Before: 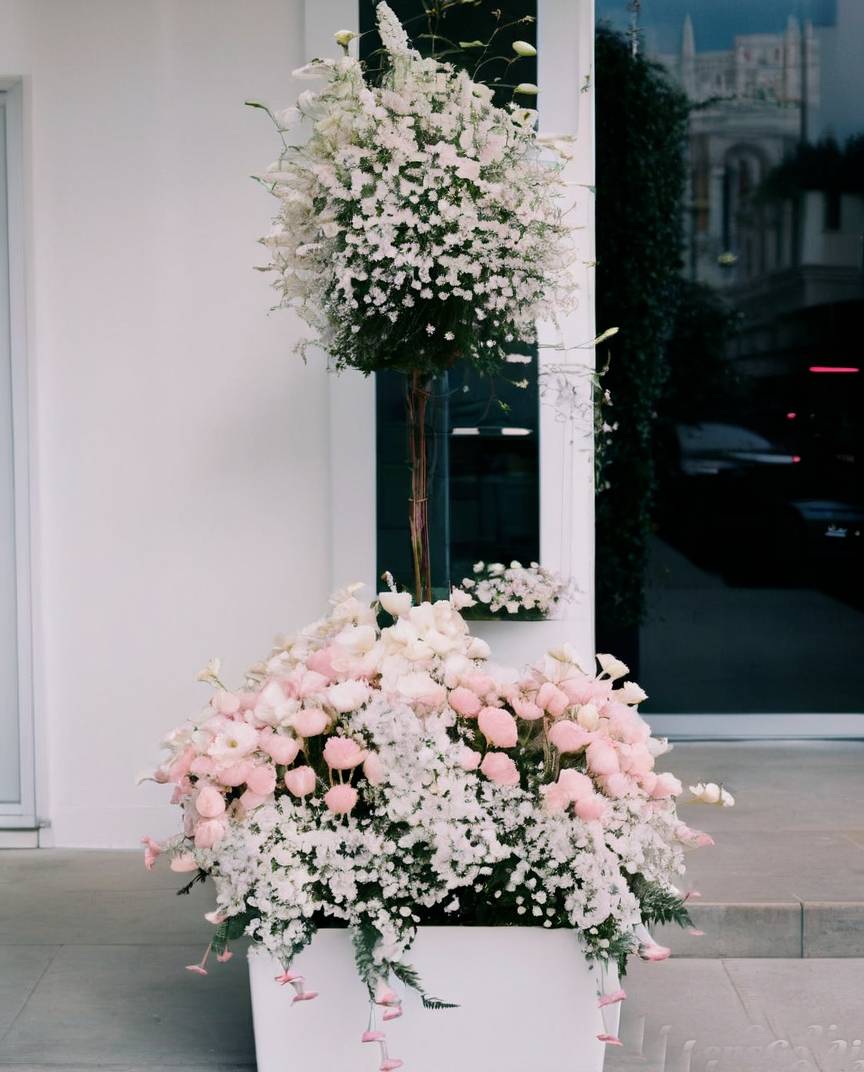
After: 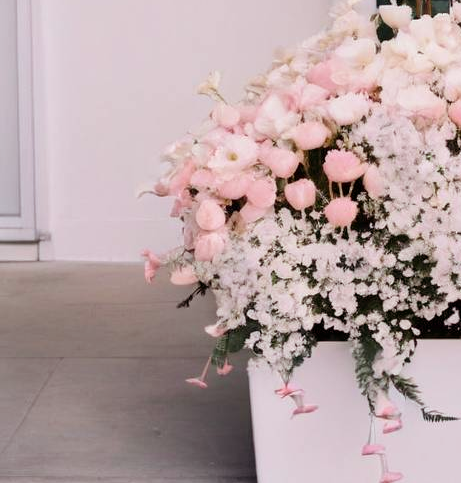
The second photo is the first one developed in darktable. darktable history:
rgb levels: mode RGB, independent channels, levels [[0, 0.474, 1], [0, 0.5, 1], [0, 0.5, 1]]
crop and rotate: top 54.778%, right 46.61%, bottom 0.159%
